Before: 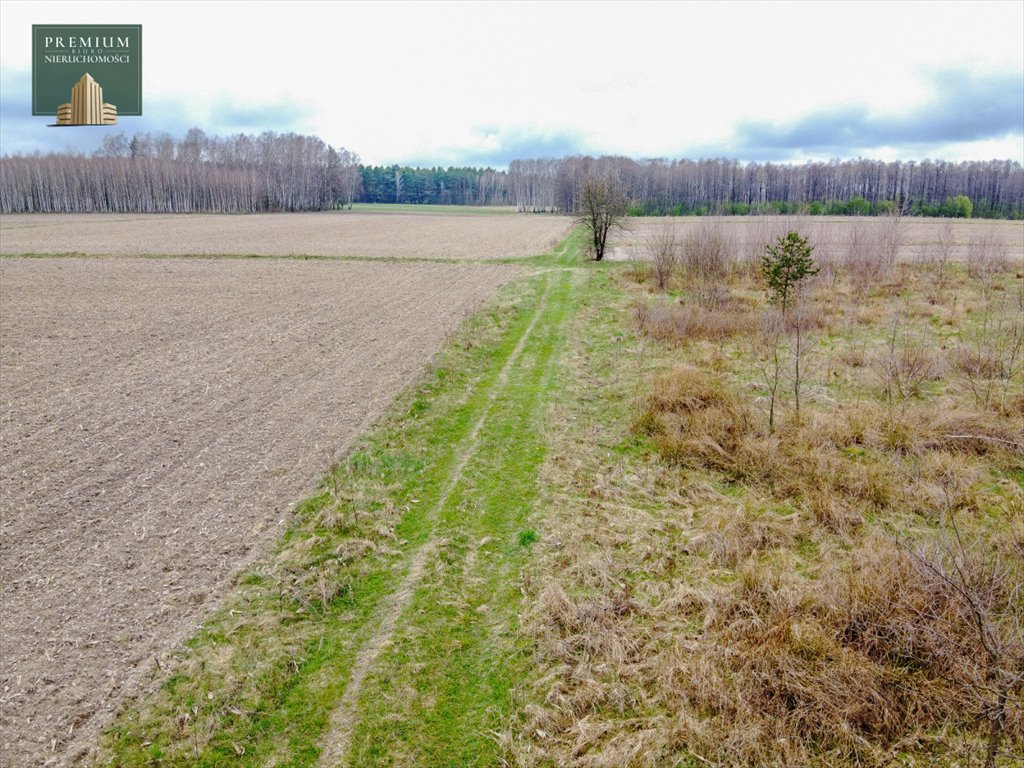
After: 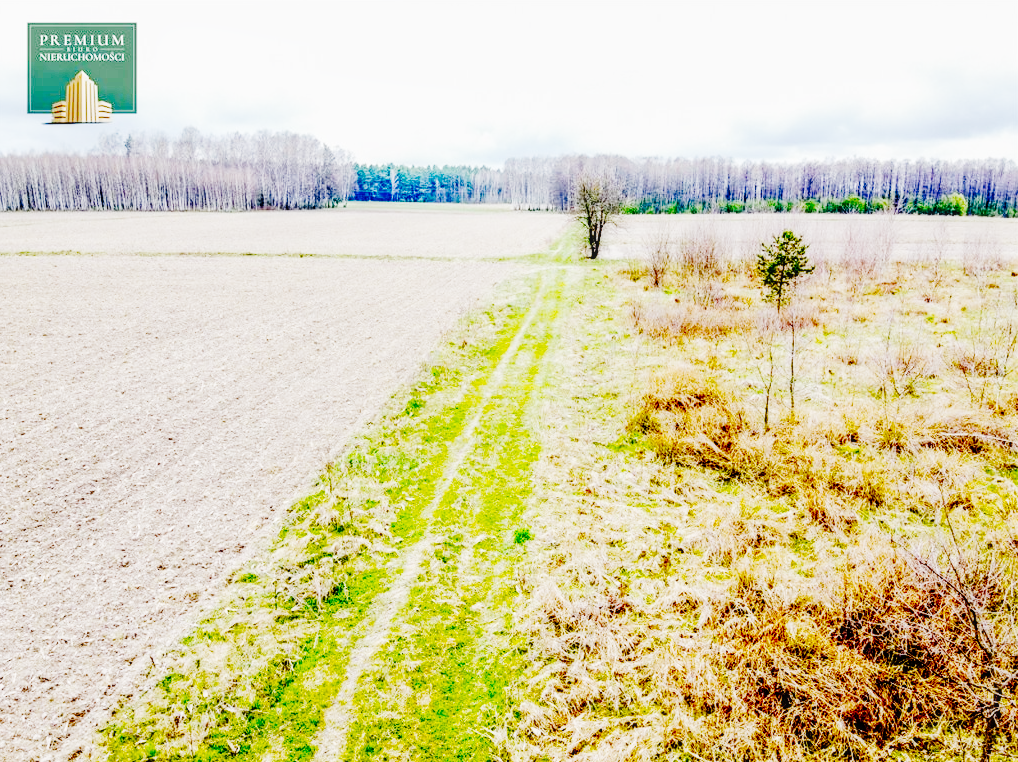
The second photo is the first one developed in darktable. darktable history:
tone curve: curves: ch0 [(0, 0.003) (0.044, 0.025) (0.12, 0.089) (0.197, 0.168) (0.281, 0.273) (0.468, 0.548) (0.583, 0.691) (0.701, 0.815) (0.86, 0.922) (1, 0.982)]; ch1 [(0, 0) (0.232, 0.214) (0.404, 0.376) (0.461, 0.425) (0.493, 0.481) (0.501, 0.5) (0.517, 0.524) (0.55, 0.585) (0.598, 0.651) (0.671, 0.735) (0.796, 0.85) (1, 1)]; ch2 [(0, 0) (0.249, 0.216) (0.357, 0.317) (0.448, 0.432) (0.478, 0.492) (0.498, 0.499) (0.517, 0.527) (0.537, 0.564) (0.569, 0.617) (0.61, 0.659) (0.706, 0.75) (0.808, 0.809) (0.991, 0.968)], preserve colors none
crop and rotate: left 0.529%, top 0.387%, bottom 0.369%
local contrast: on, module defaults
base curve: curves: ch0 [(0, 0) (0.036, 0.01) (0.123, 0.254) (0.258, 0.504) (0.507, 0.748) (1, 1)], exposure shift 0.574, preserve colors none
